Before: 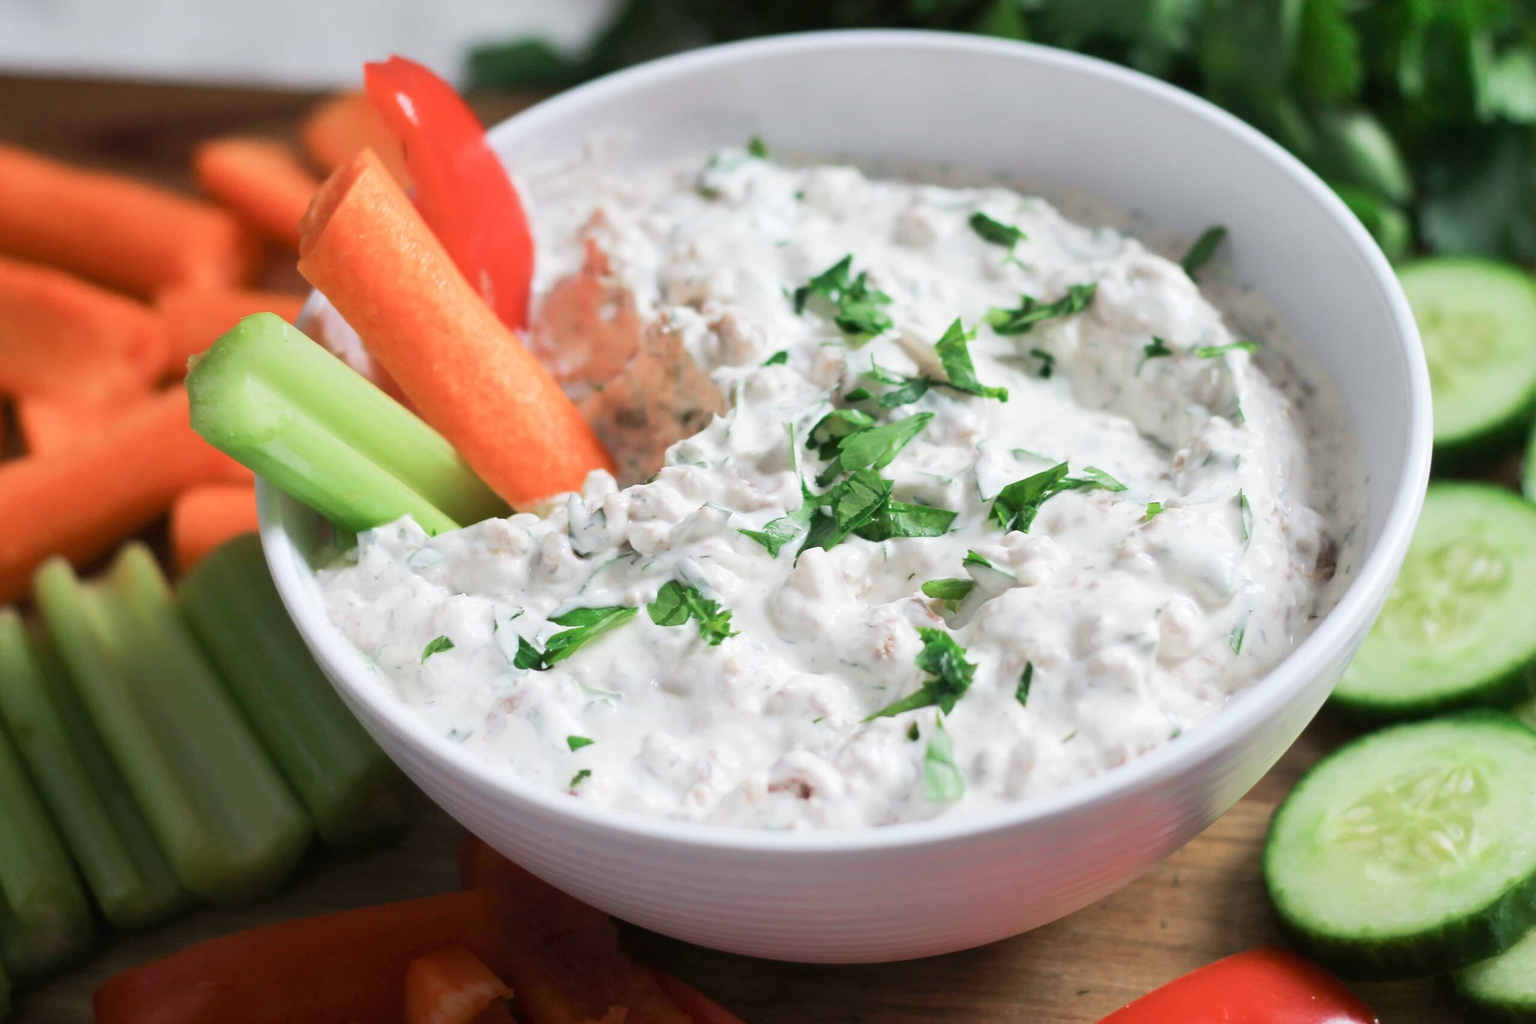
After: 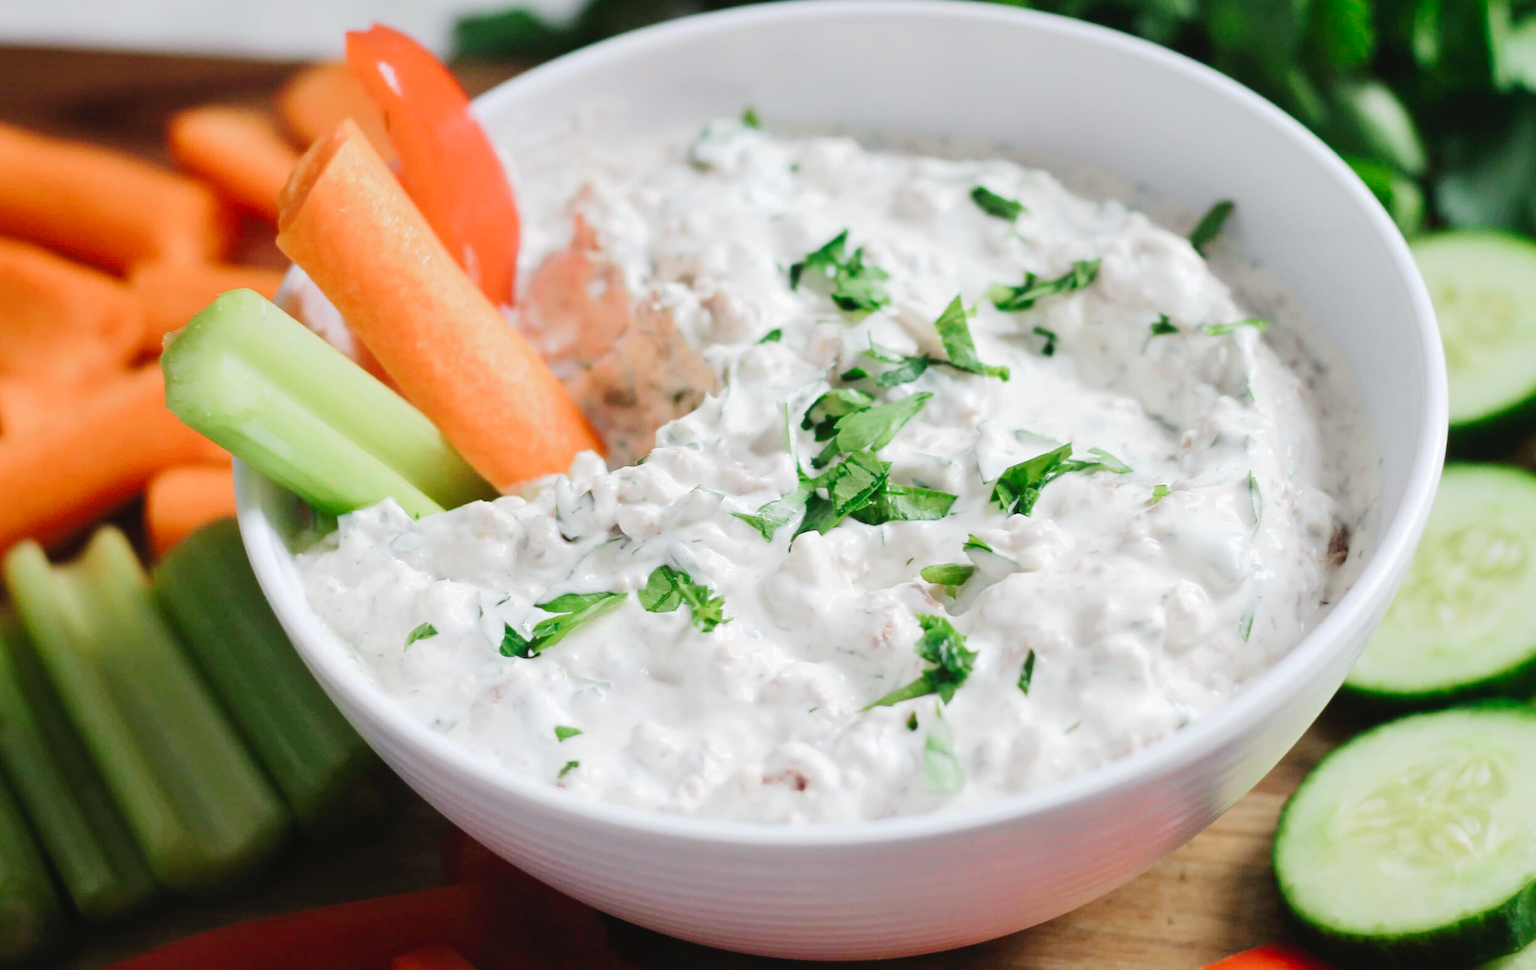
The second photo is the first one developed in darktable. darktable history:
crop: left 1.964%, top 3.251%, right 1.122%, bottom 4.933%
tone curve: curves: ch0 [(0, 0) (0.003, 0.026) (0.011, 0.03) (0.025, 0.038) (0.044, 0.046) (0.069, 0.055) (0.1, 0.075) (0.136, 0.114) (0.177, 0.158) (0.224, 0.215) (0.277, 0.296) (0.335, 0.386) (0.399, 0.479) (0.468, 0.568) (0.543, 0.637) (0.623, 0.707) (0.709, 0.773) (0.801, 0.834) (0.898, 0.896) (1, 1)], preserve colors none
